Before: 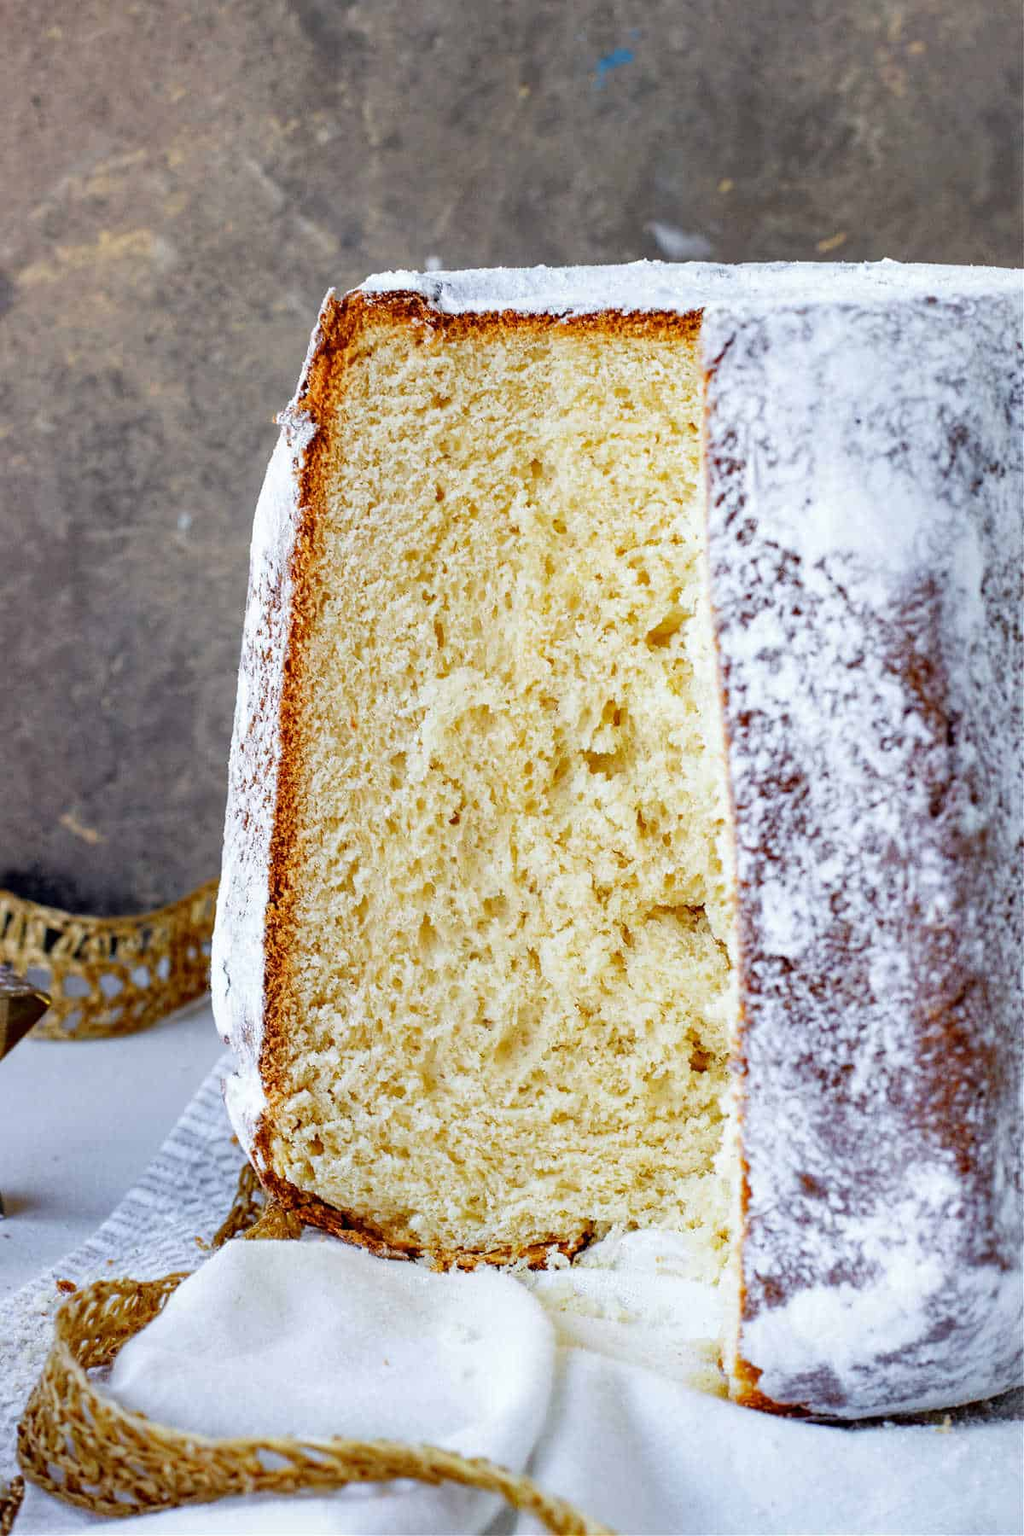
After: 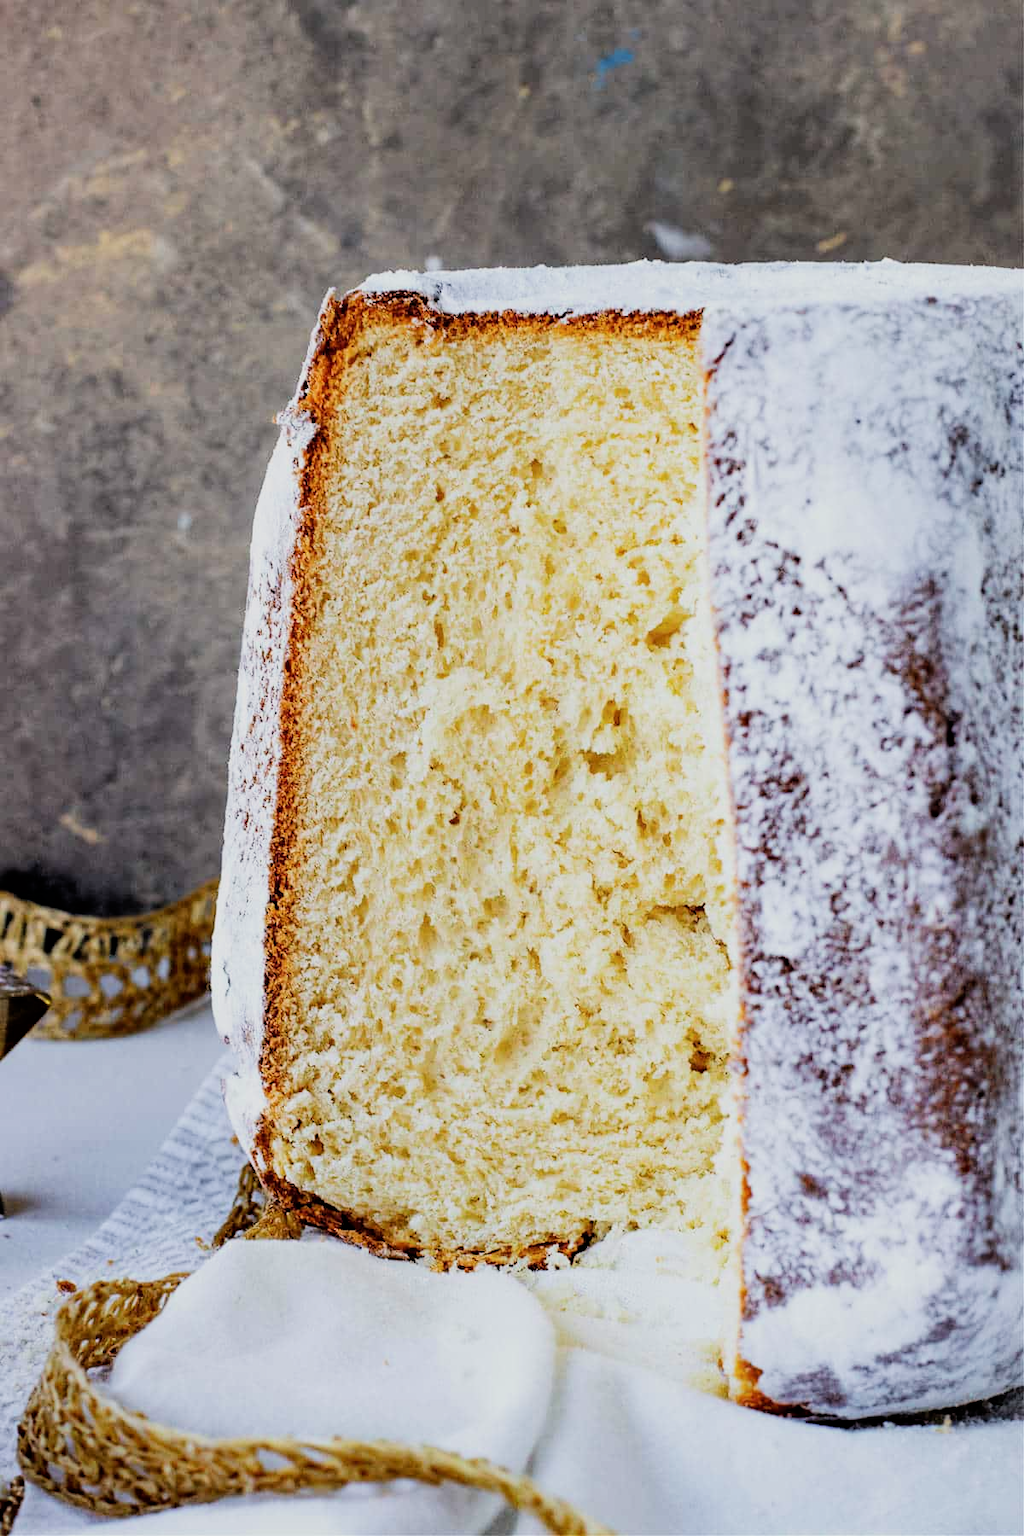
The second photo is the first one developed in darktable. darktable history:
filmic rgb: black relative exposure -7.5 EV, white relative exposure 5 EV, hardness 3.35, contrast 1.297, iterations of high-quality reconstruction 0
